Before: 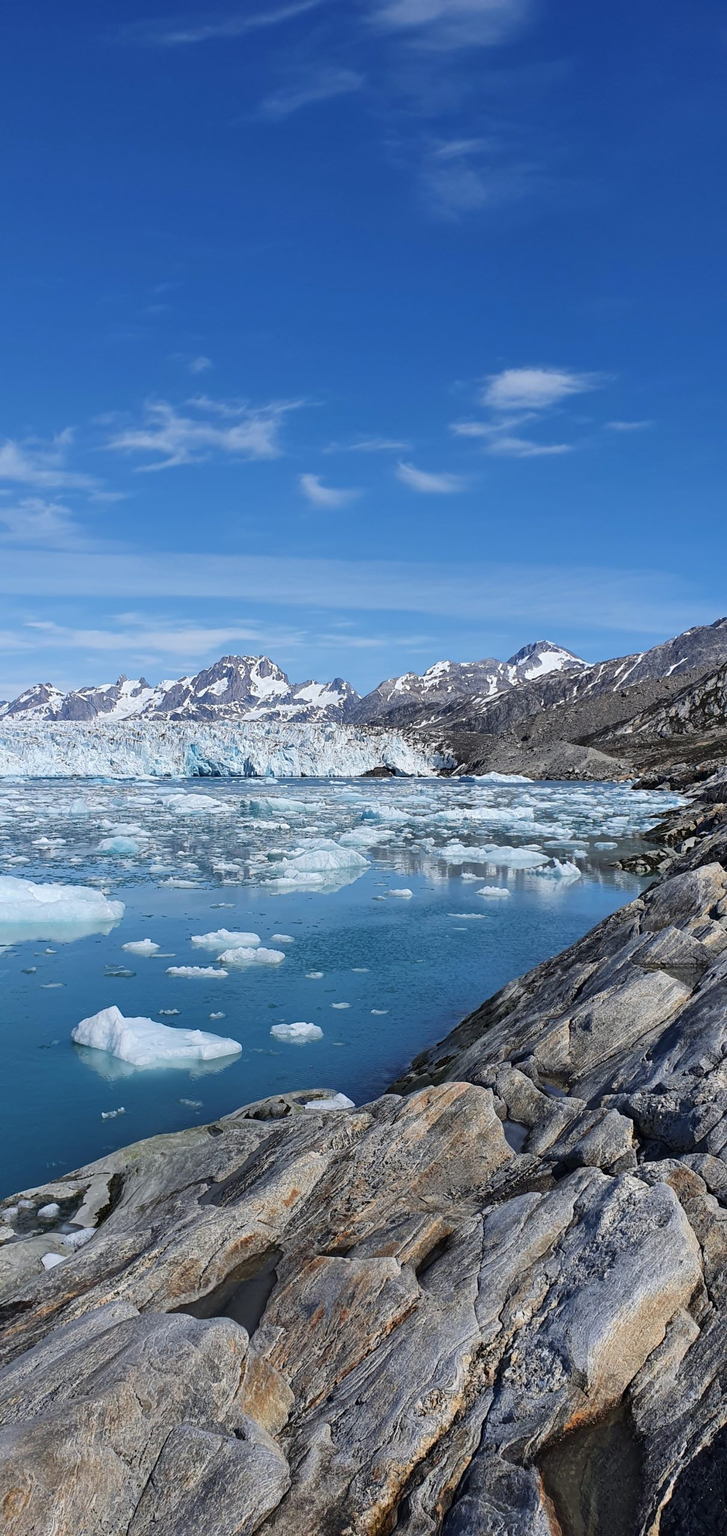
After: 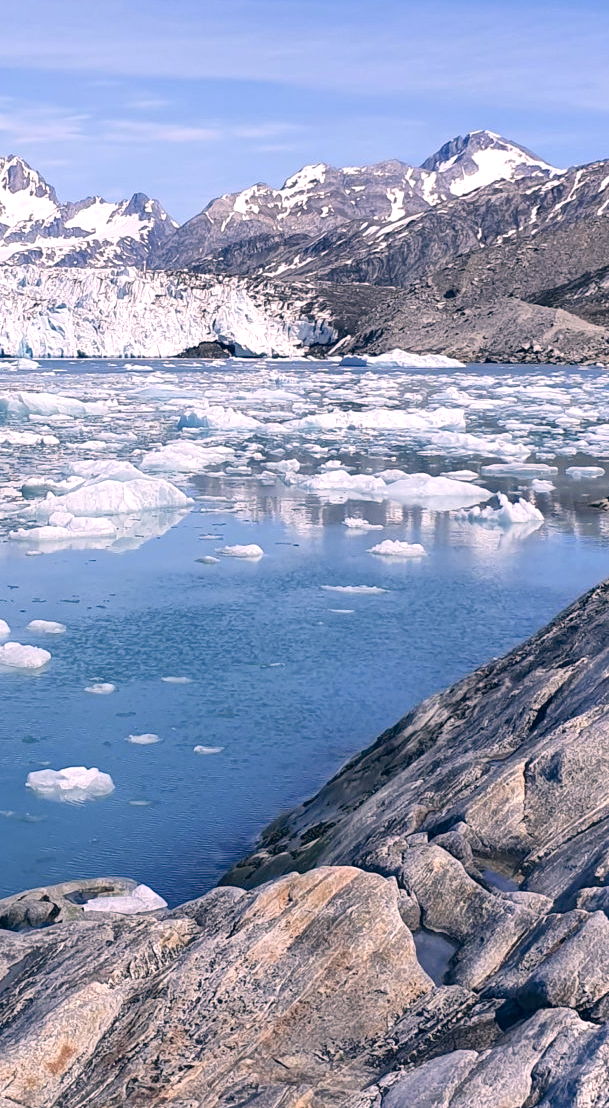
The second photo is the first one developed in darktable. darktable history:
exposure: black level correction 0, exposure 0.5 EV, compensate highlight preservation false
crop: left 35.03%, top 36.625%, right 14.663%, bottom 20.057%
levels: levels [0, 0.478, 1]
color correction: highlights a* 14.46, highlights b* 5.85, shadows a* -5.53, shadows b* -15.24, saturation 0.85
